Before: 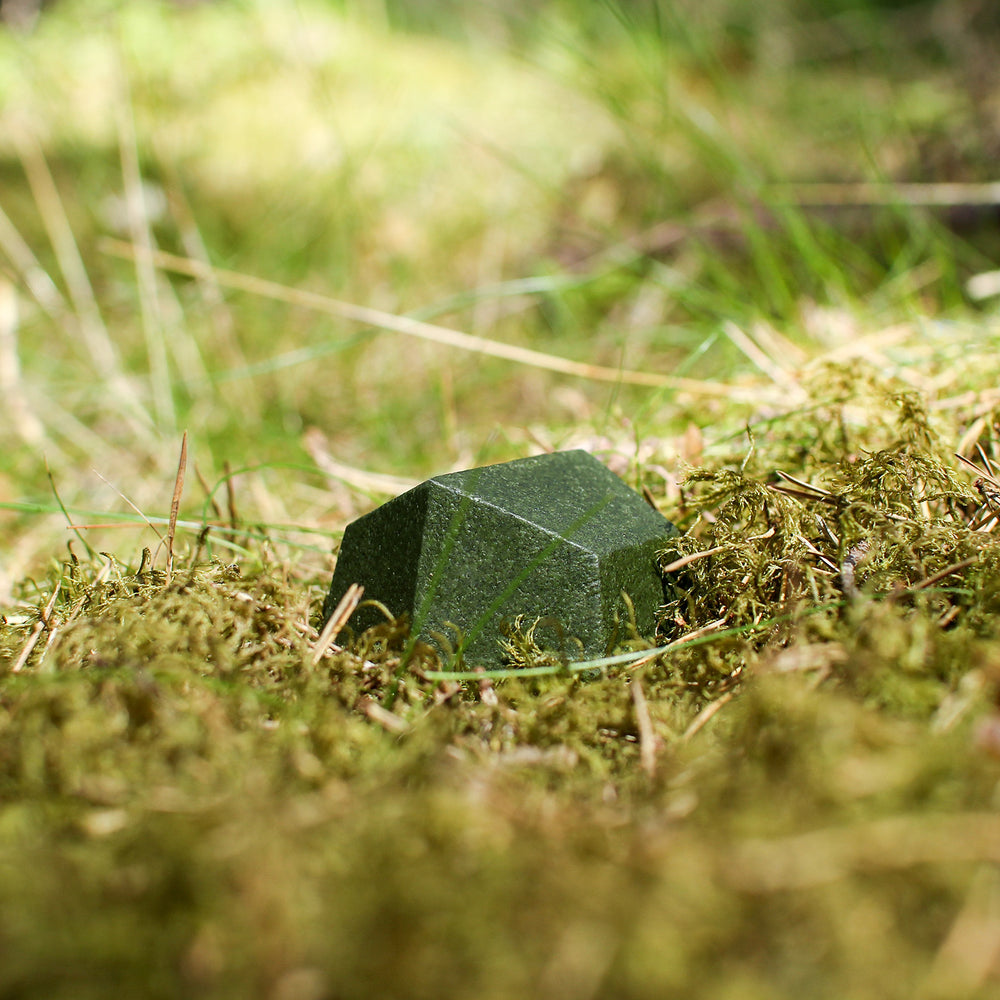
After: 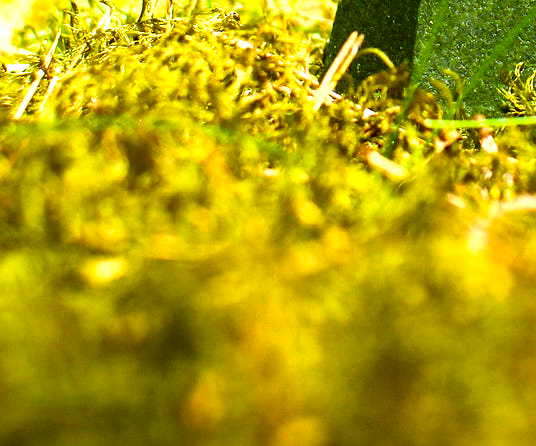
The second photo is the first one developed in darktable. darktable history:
crop and rotate: top 55.238%, right 46.373%, bottom 0.12%
color balance rgb: shadows lift › hue 86.85°, power › hue 172.54°, linear chroma grading › shadows 10.356%, linear chroma grading › highlights 10.496%, linear chroma grading › global chroma 15.261%, linear chroma grading › mid-tones 14.679%, perceptual saturation grading › global saturation 25.002%, global vibrance 24.333%
exposure: black level correction 0, exposure 1 EV, compensate highlight preservation false
local contrast: mode bilateral grid, contrast 20, coarseness 51, detail 149%, midtone range 0.2
